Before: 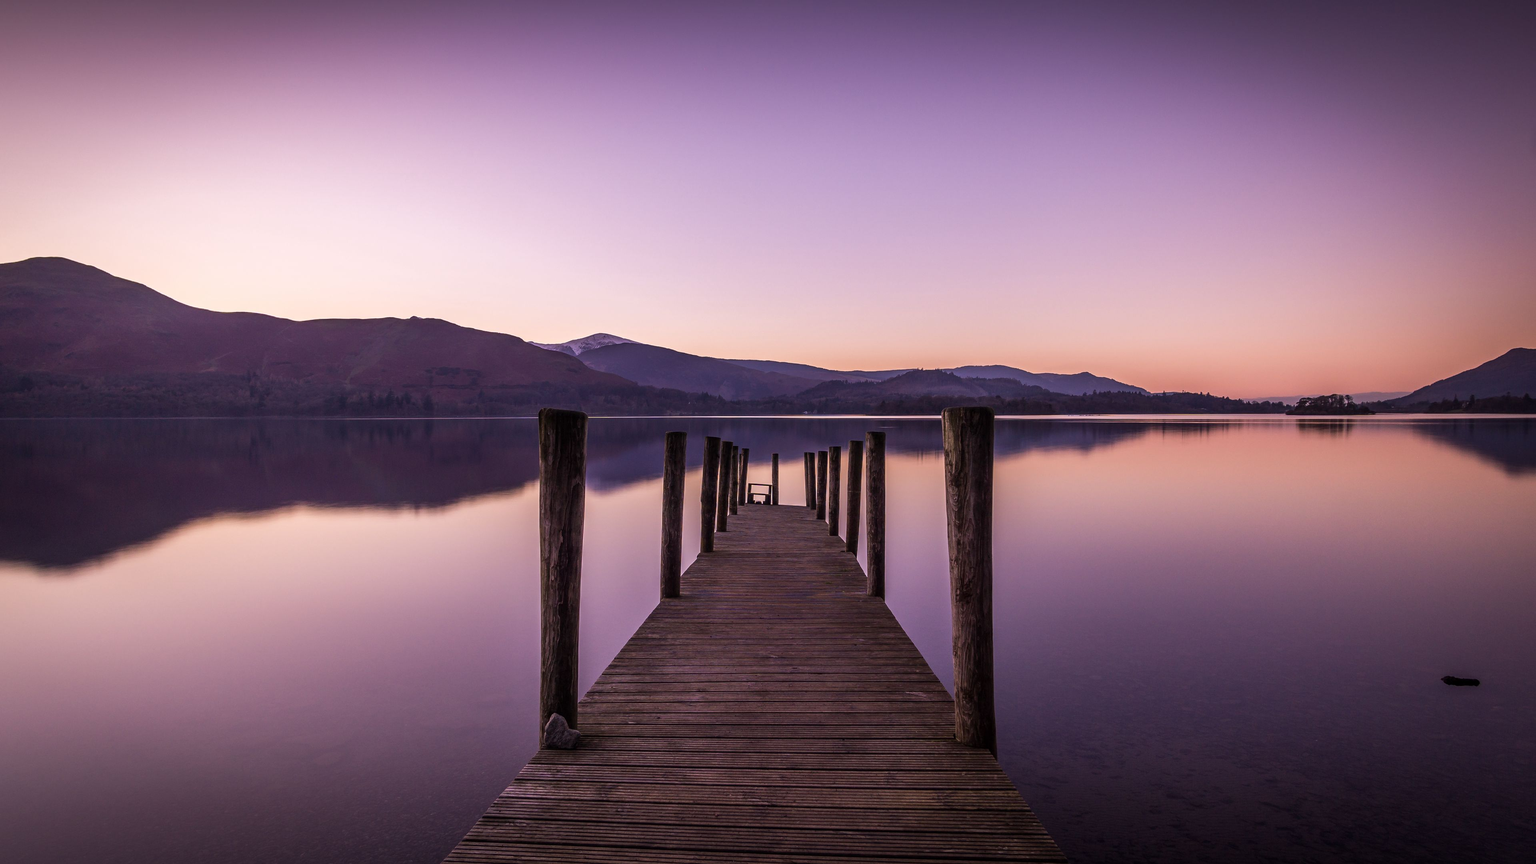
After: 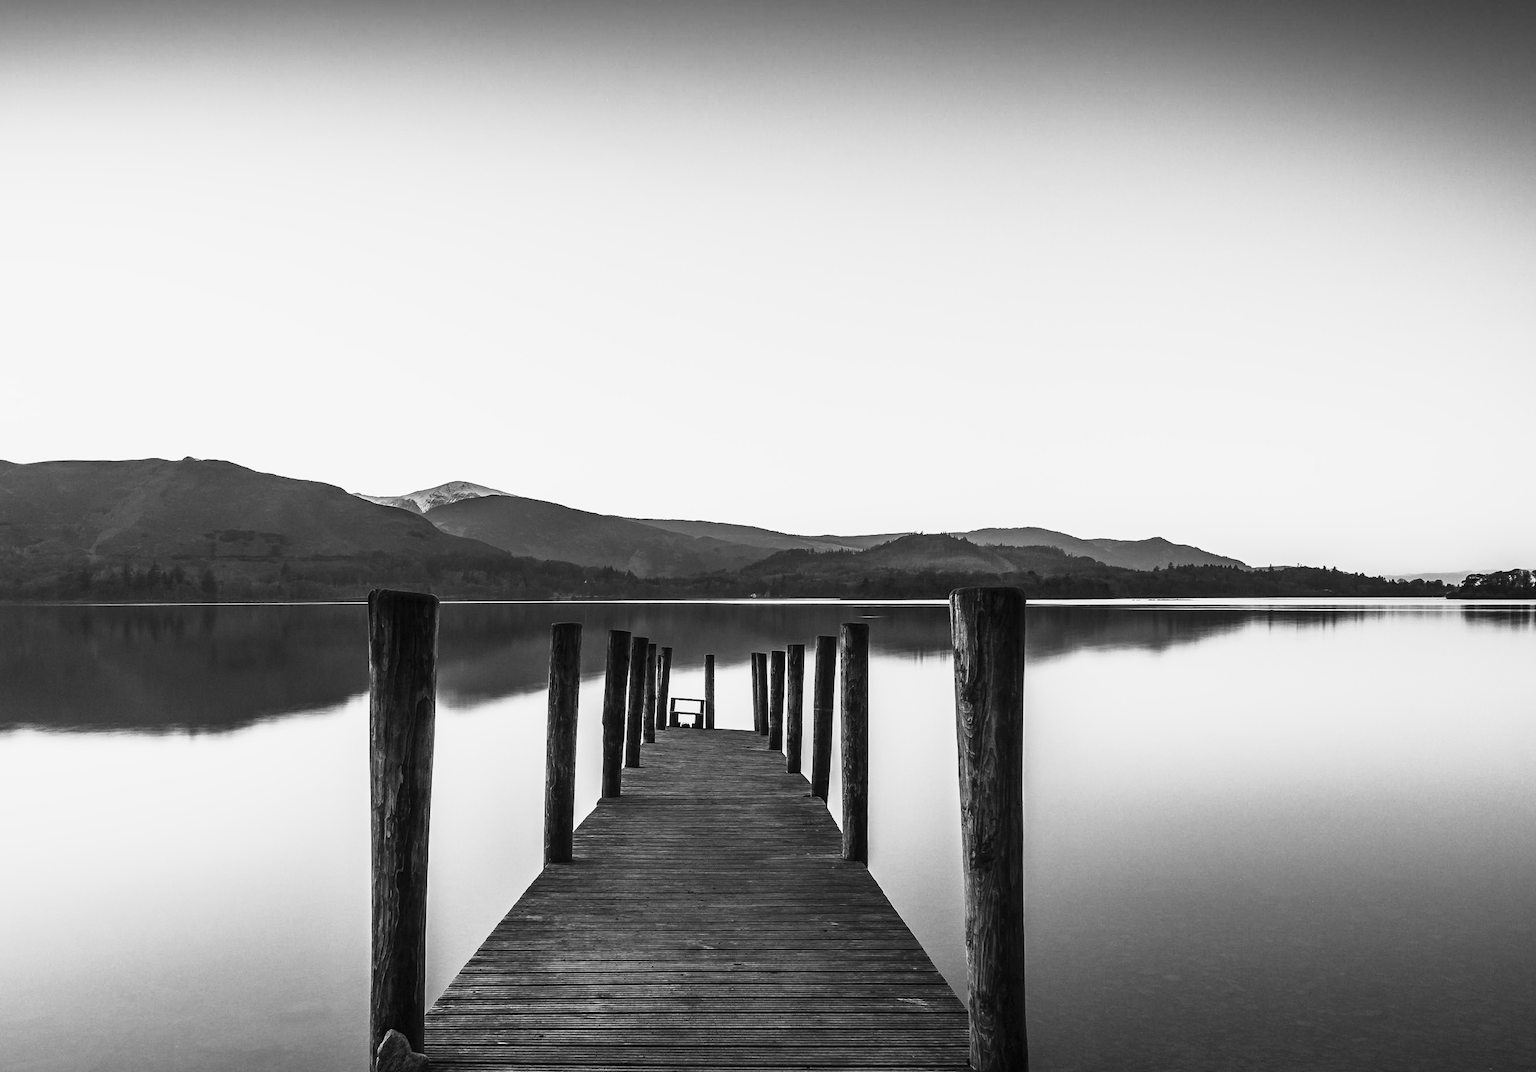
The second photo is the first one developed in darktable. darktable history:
tone curve: curves: ch0 [(0, 0) (0.091, 0.077) (0.389, 0.458) (0.745, 0.82) (0.856, 0.899) (0.92, 0.938) (1, 0.973)]; ch1 [(0, 0) (0.437, 0.404) (0.5, 0.5) (0.529, 0.55) (0.58, 0.6) (0.616, 0.649) (1, 1)]; ch2 [(0, 0) (0.442, 0.415) (0.5, 0.5) (0.535, 0.557) (0.585, 0.62) (1, 1)], color space Lab, independent channels, preserve colors none
contrast brightness saturation: contrast 0.53, brightness 0.47, saturation -1
crop: left 18.479%, right 12.2%, bottom 13.971%
